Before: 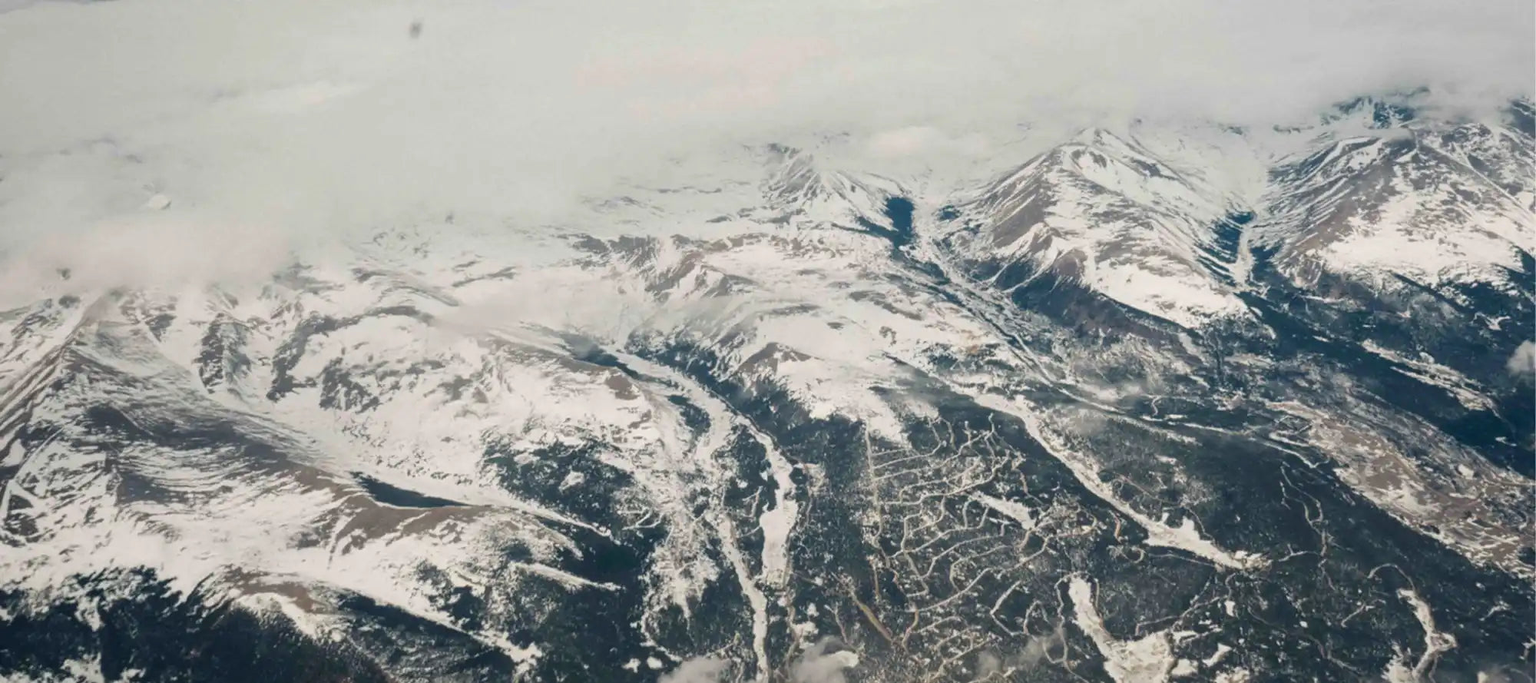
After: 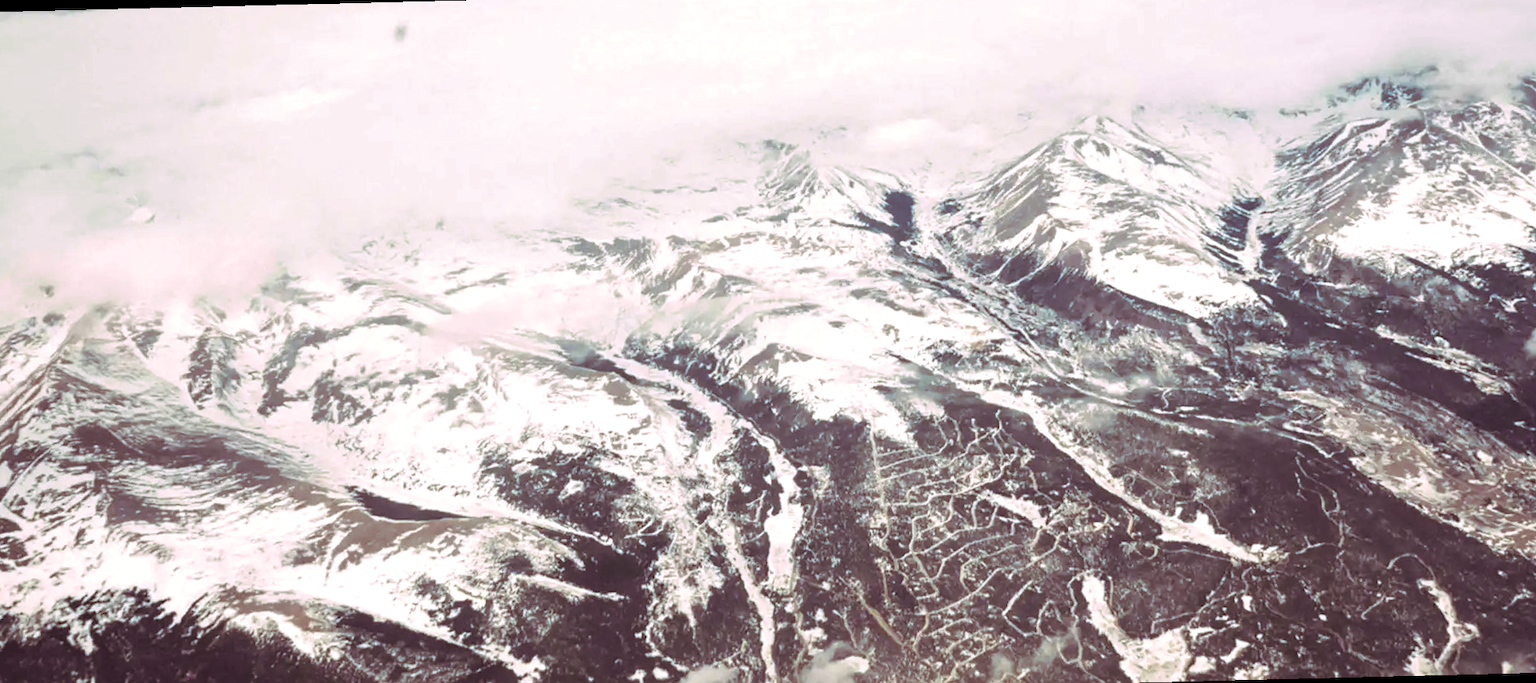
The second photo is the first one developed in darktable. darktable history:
rotate and perspective: rotation -1.42°, crop left 0.016, crop right 0.984, crop top 0.035, crop bottom 0.965
exposure: exposure 0.636 EV, compensate highlight preservation false
split-toning: highlights › hue 298.8°, highlights › saturation 0.73, compress 41.76%
